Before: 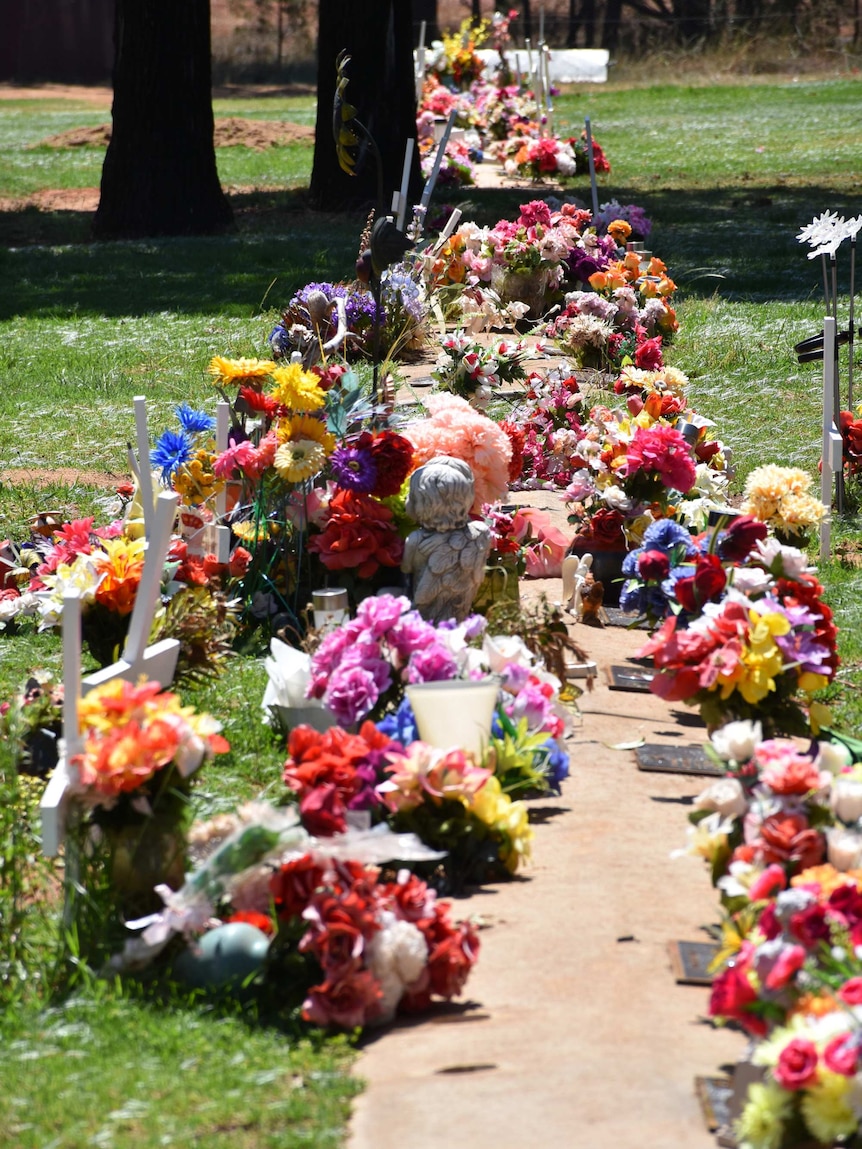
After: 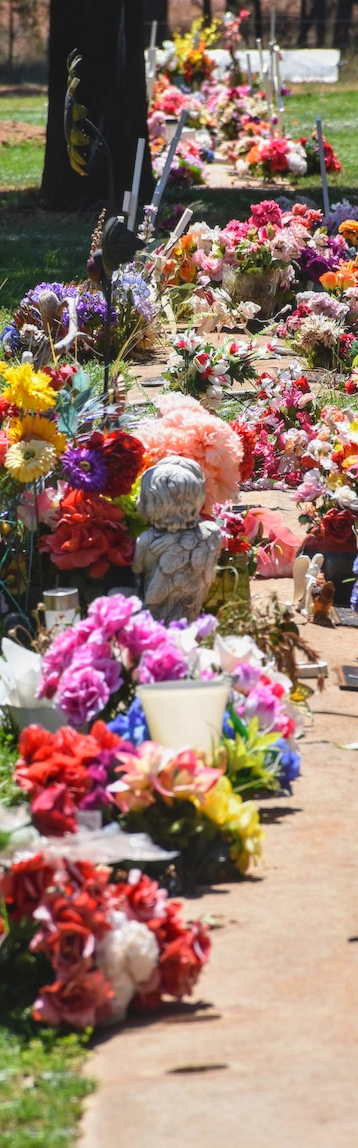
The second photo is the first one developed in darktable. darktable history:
contrast brightness saturation: contrast -0.1, brightness 0.055, saturation 0.081
crop: left 31.294%, right 27.131%
local contrast: on, module defaults
